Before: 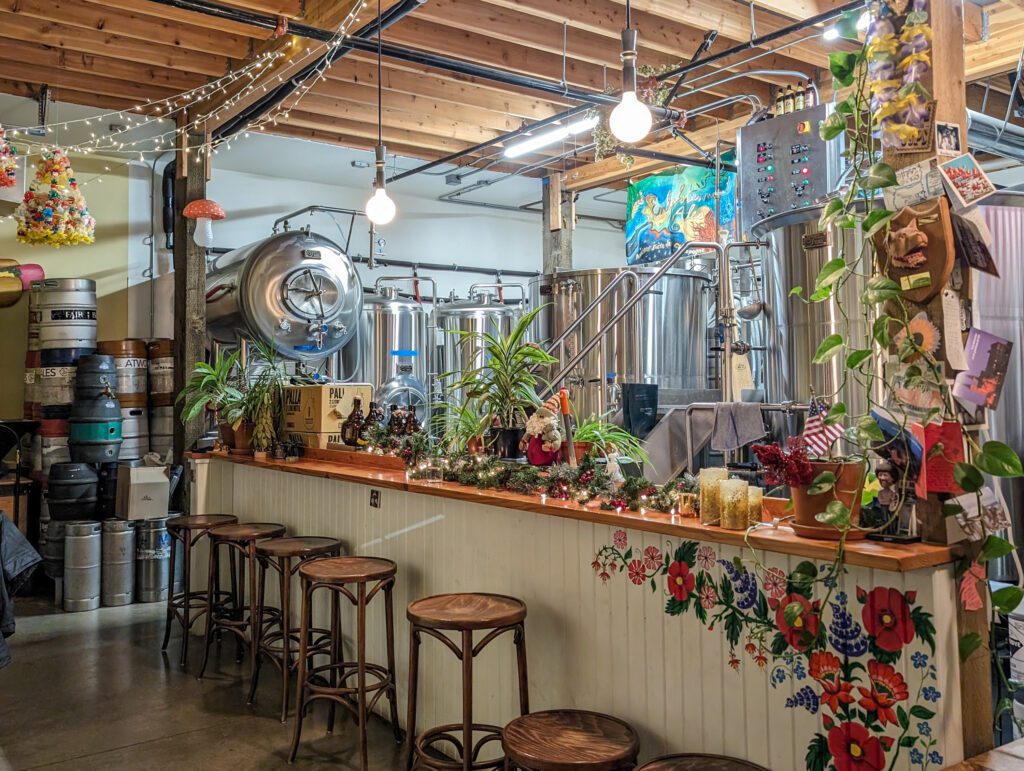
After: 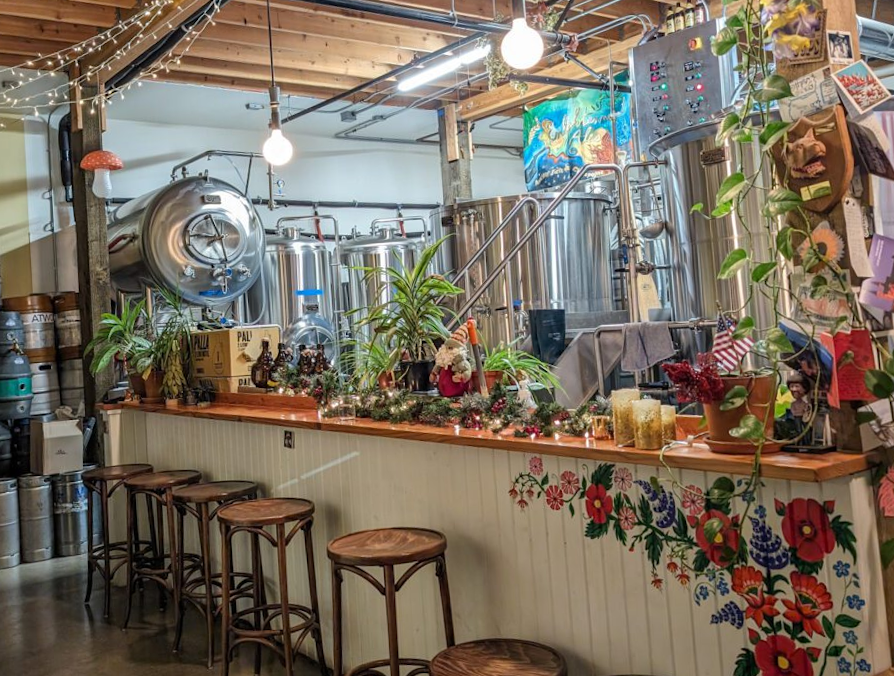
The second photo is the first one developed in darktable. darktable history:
crop and rotate: angle 3.32°, left 6.088%, top 5.674%
